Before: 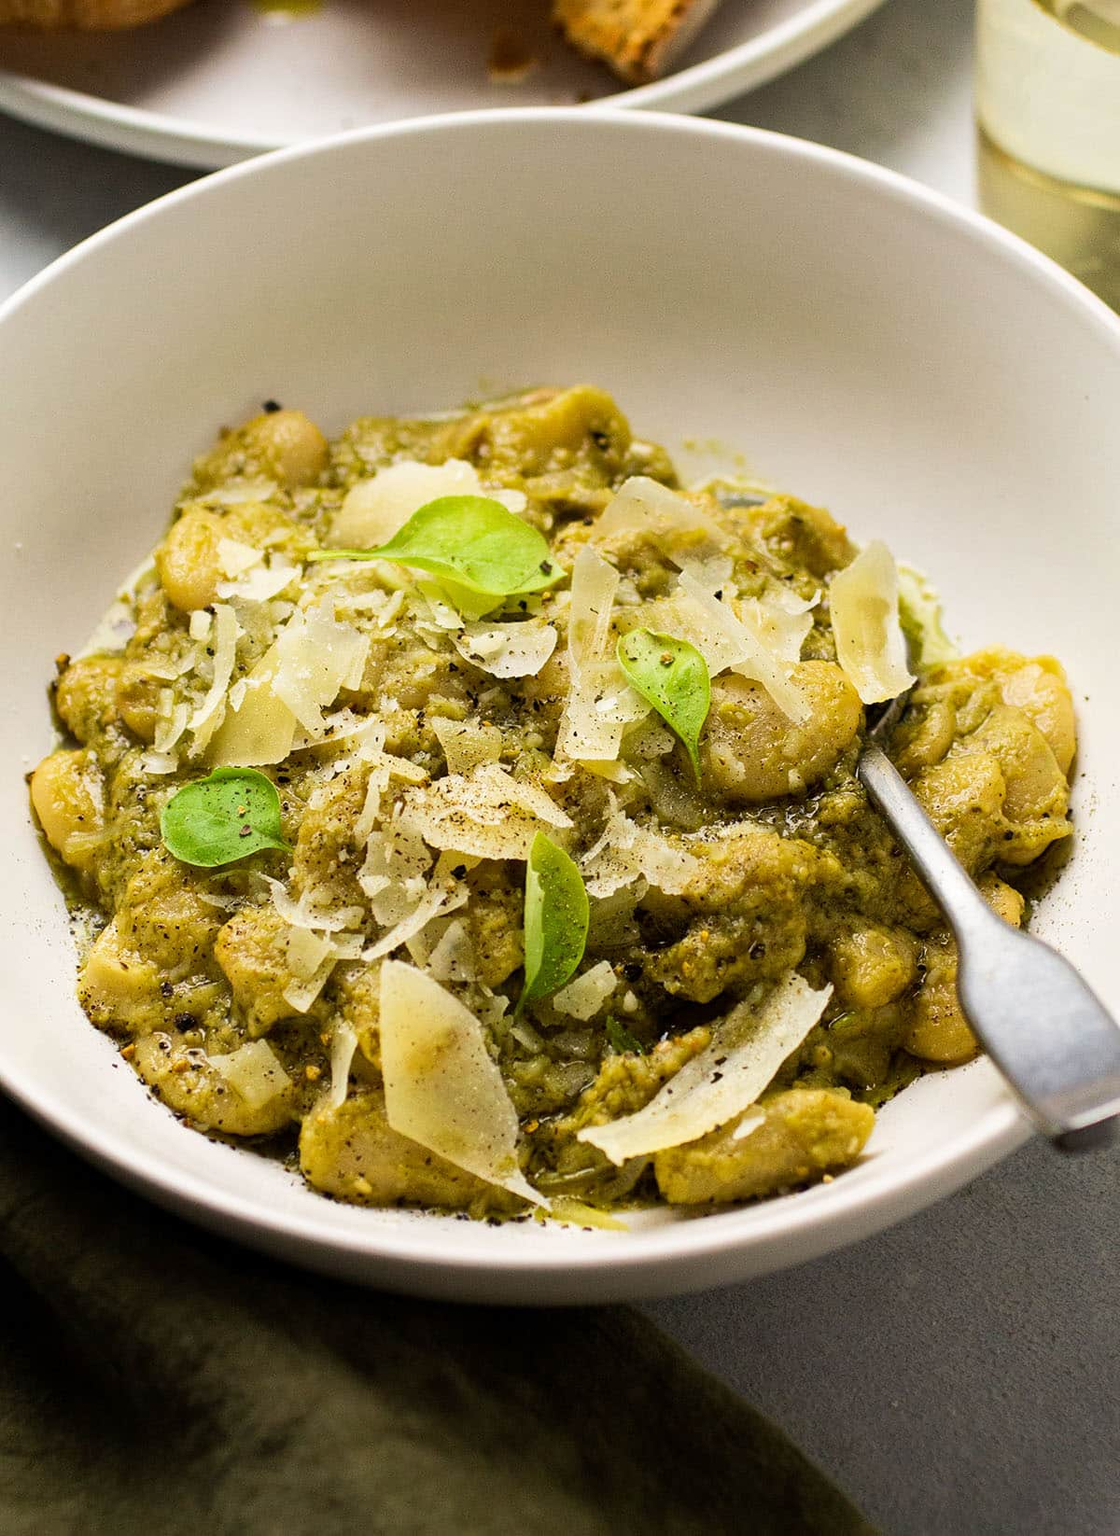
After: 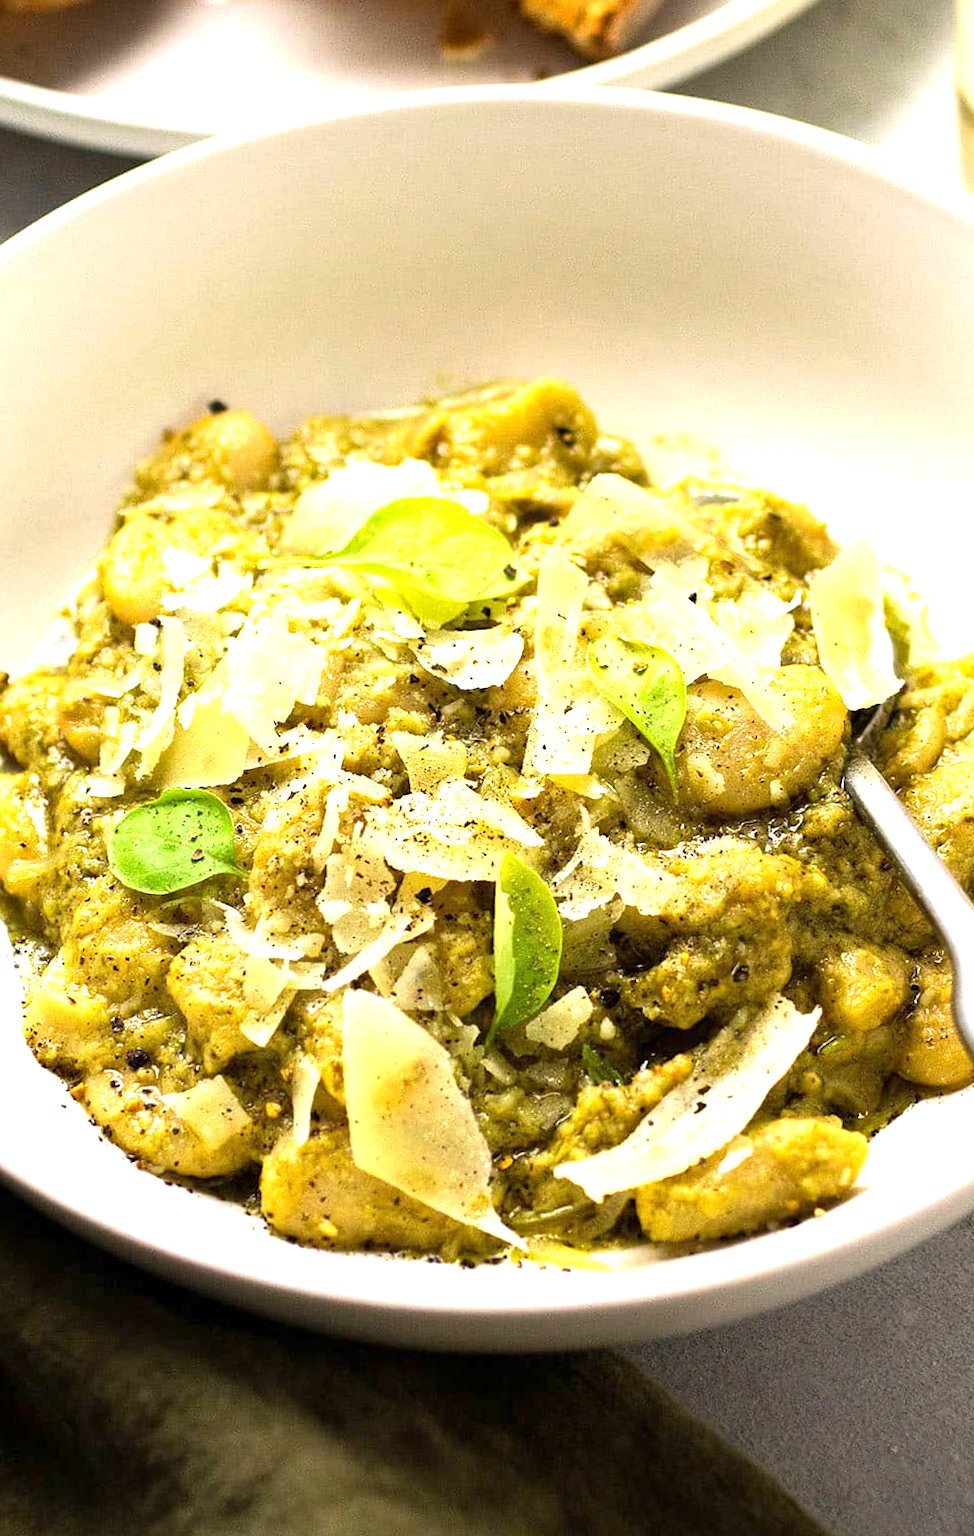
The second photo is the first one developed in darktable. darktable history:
crop and rotate: angle 1°, left 4.281%, top 0.642%, right 11.383%, bottom 2.486%
exposure: exposure 1 EV, compensate highlight preservation false
